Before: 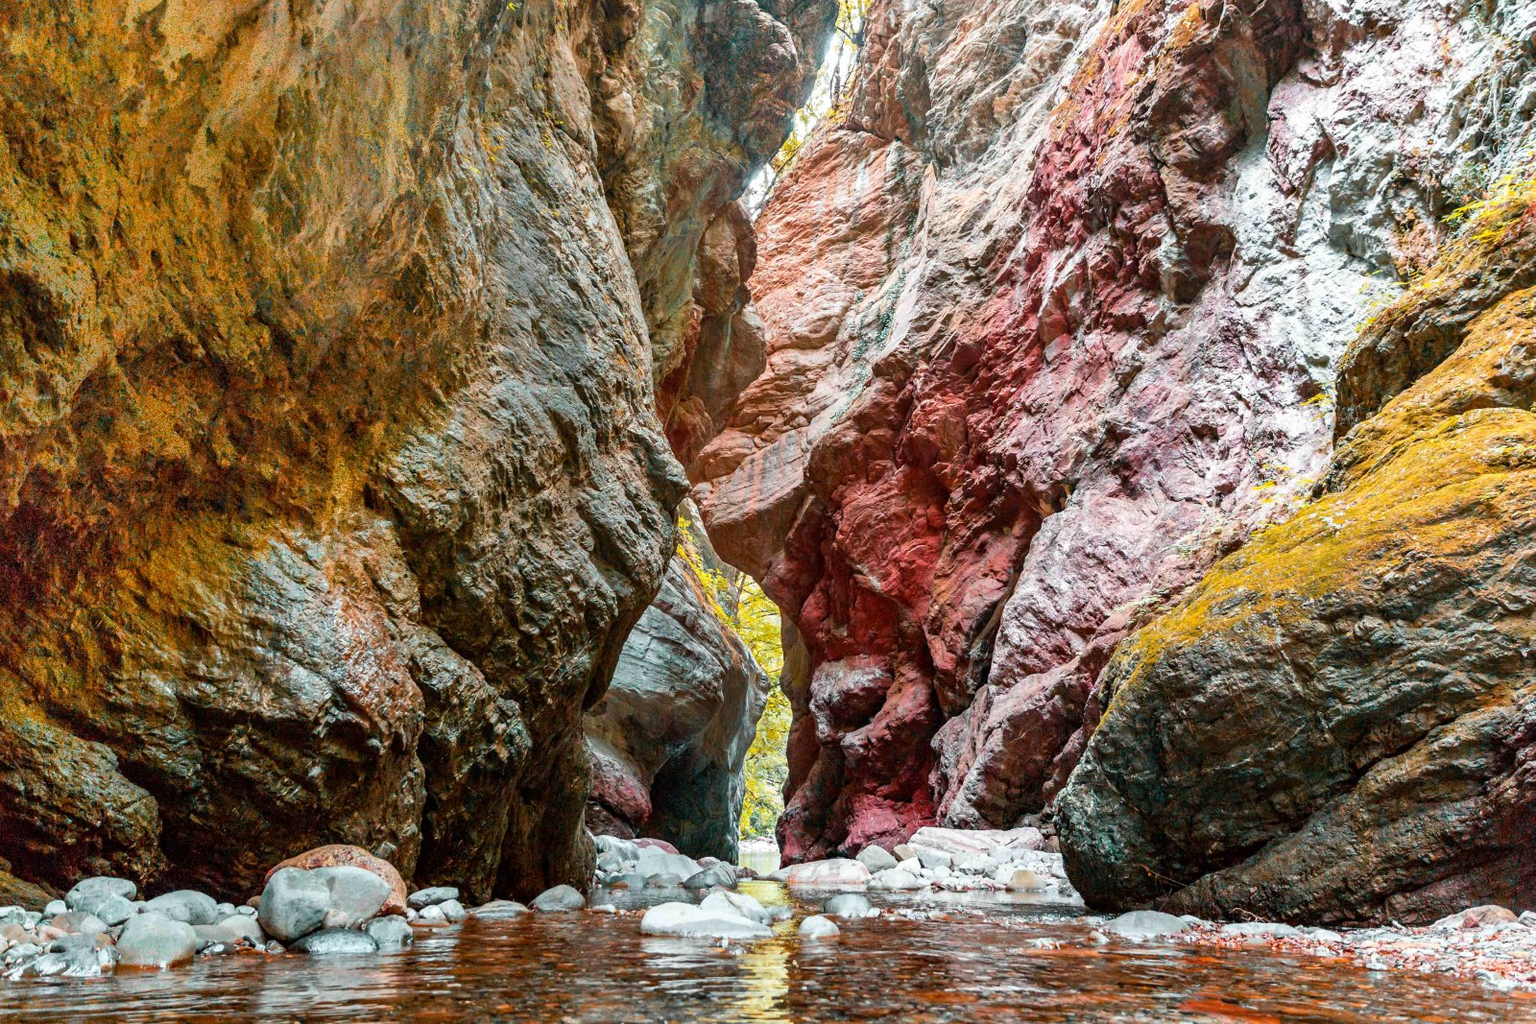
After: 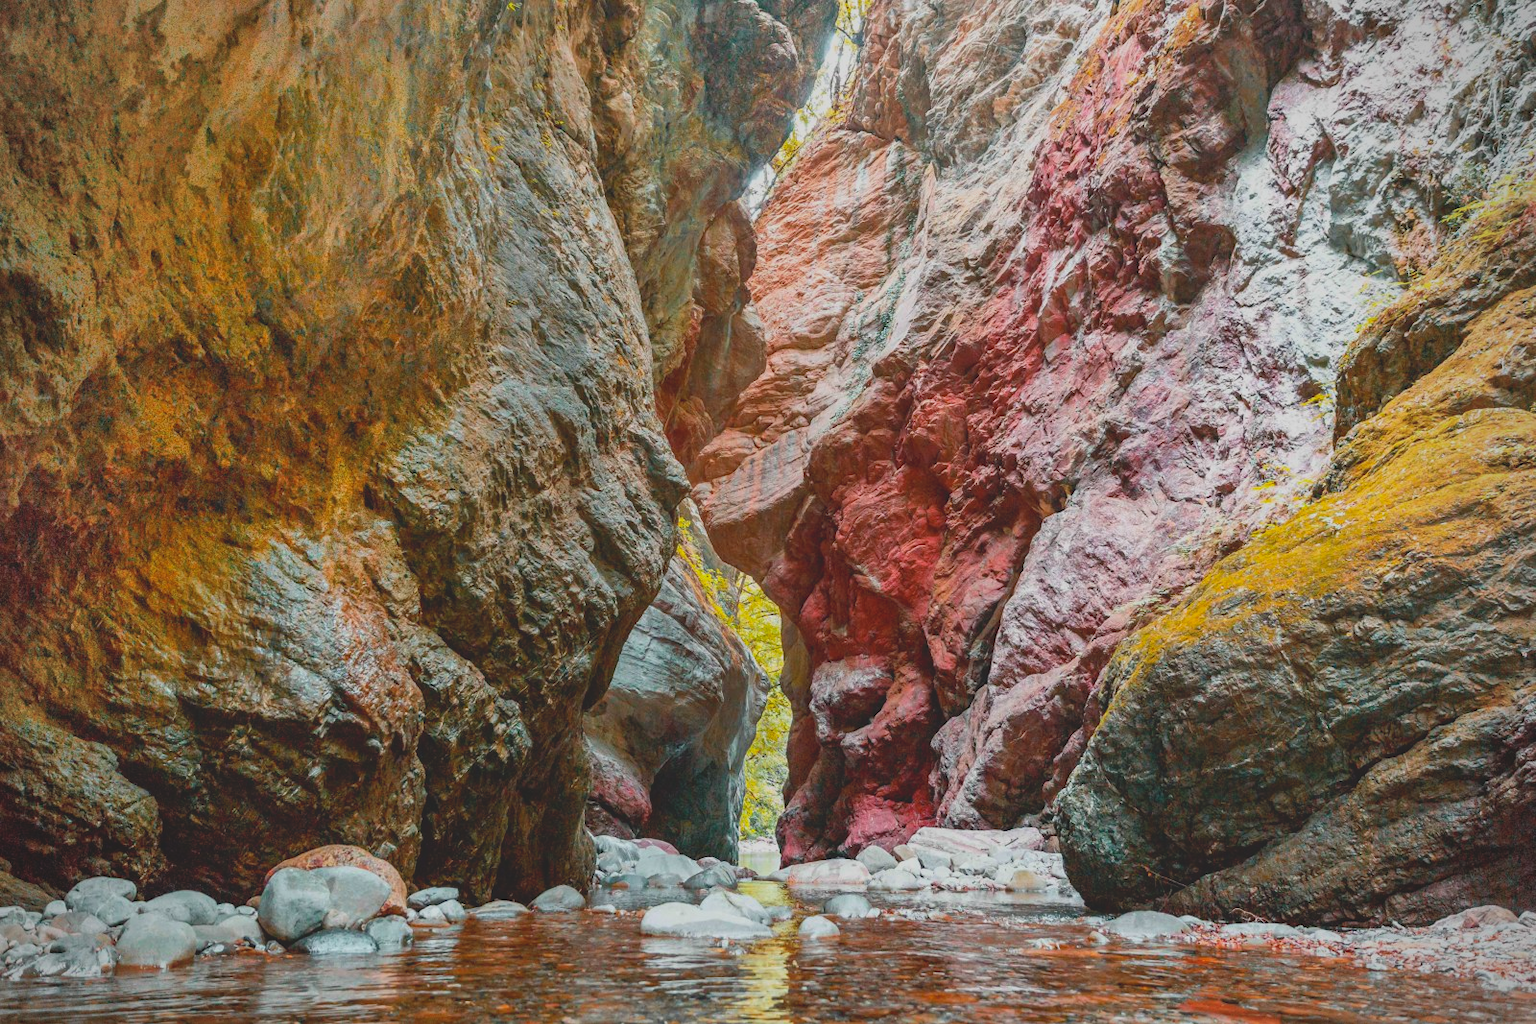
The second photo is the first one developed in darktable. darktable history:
contrast brightness saturation: contrast -0.28
vignetting: on, module defaults
